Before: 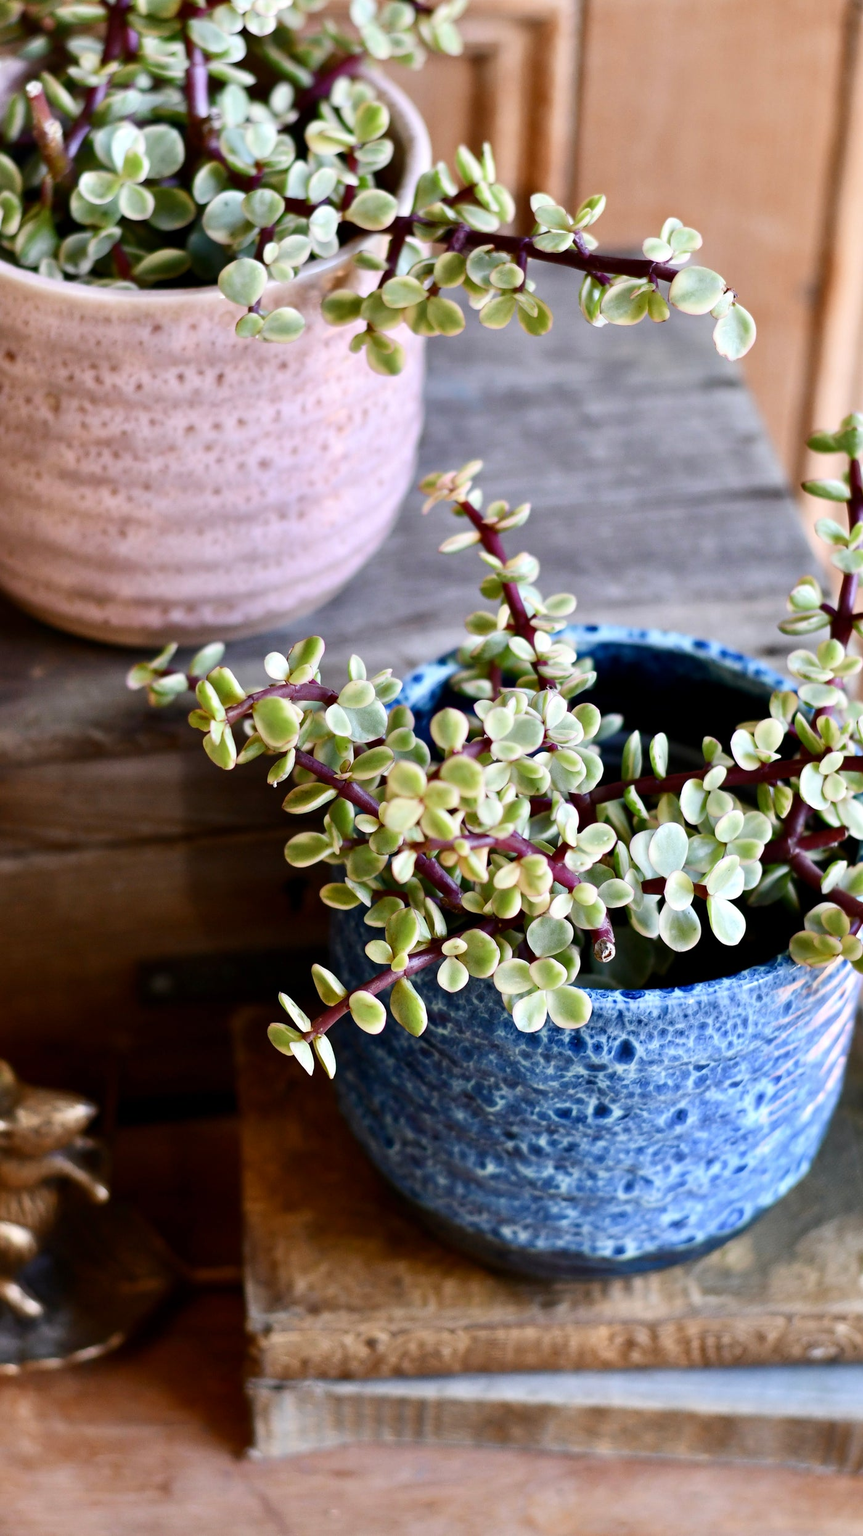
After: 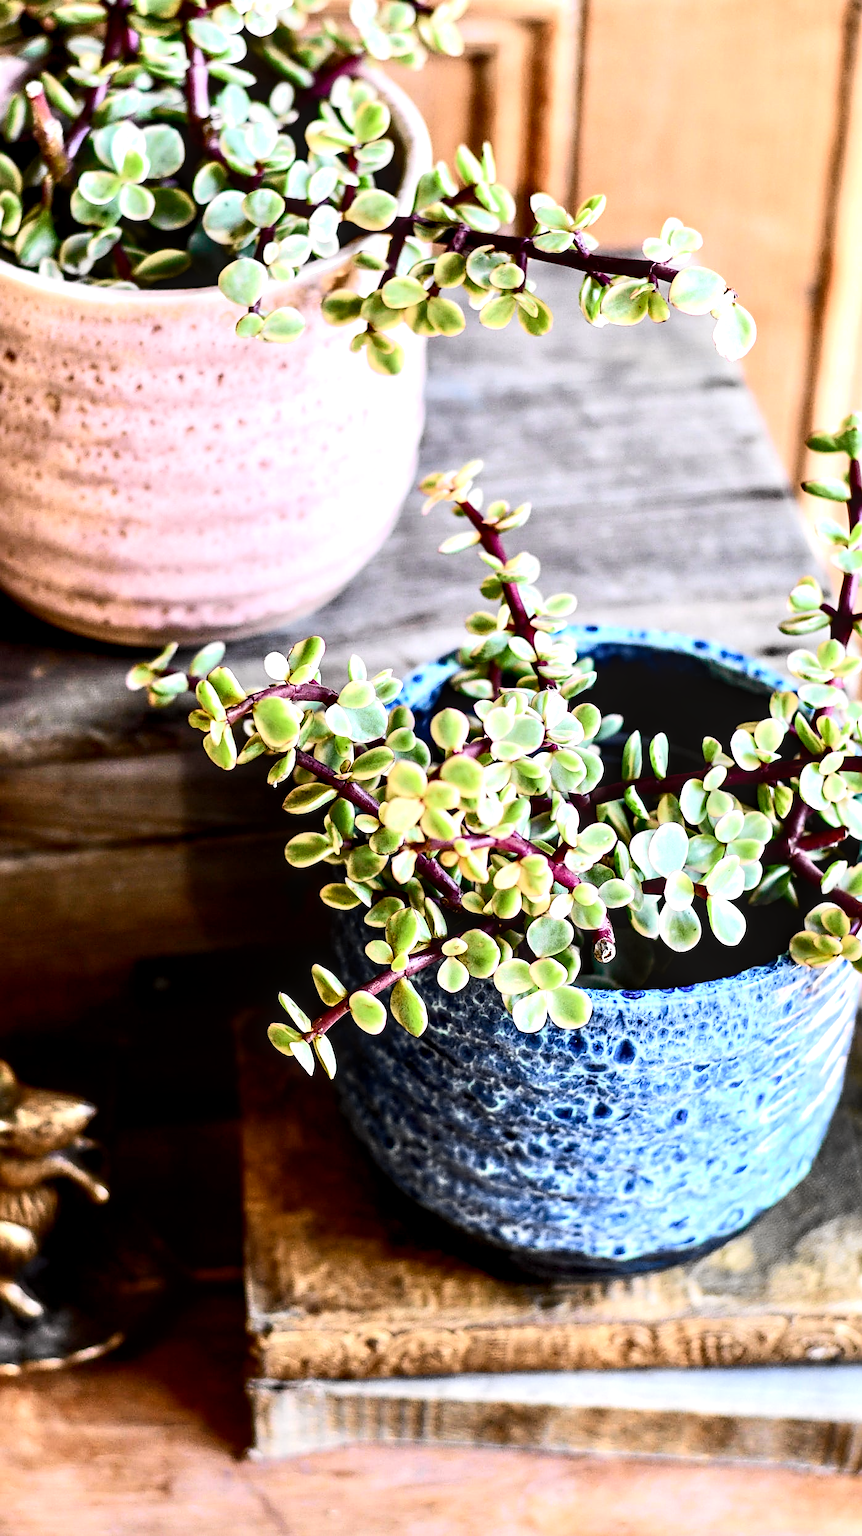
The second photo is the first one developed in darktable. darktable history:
sharpen: on, module defaults
local contrast: detail 144%
exposure: black level correction 0.005, exposure 0.001 EV, compensate highlight preservation false
tone curve: curves: ch0 [(0, 0) (0.055, 0.057) (0.258, 0.307) (0.434, 0.543) (0.517, 0.657) (0.745, 0.874) (1, 1)]; ch1 [(0, 0) (0.346, 0.307) (0.418, 0.383) (0.46, 0.439) (0.482, 0.493) (0.502, 0.503) (0.517, 0.514) (0.55, 0.561) (0.588, 0.603) (0.646, 0.688) (1, 1)]; ch2 [(0, 0) (0.346, 0.34) (0.431, 0.45) (0.485, 0.499) (0.5, 0.503) (0.527, 0.525) (0.545, 0.562) (0.679, 0.706) (1, 1)], color space Lab, independent channels, preserve colors none
tone equalizer: -8 EV -0.75 EV, -7 EV -0.7 EV, -6 EV -0.6 EV, -5 EV -0.4 EV, -3 EV 0.4 EV, -2 EV 0.6 EV, -1 EV 0.7 EV, +0 EV 0.75 EV, edges refinement/feathering 500, mask exposure compensation -1.57 EV, preserve details no
